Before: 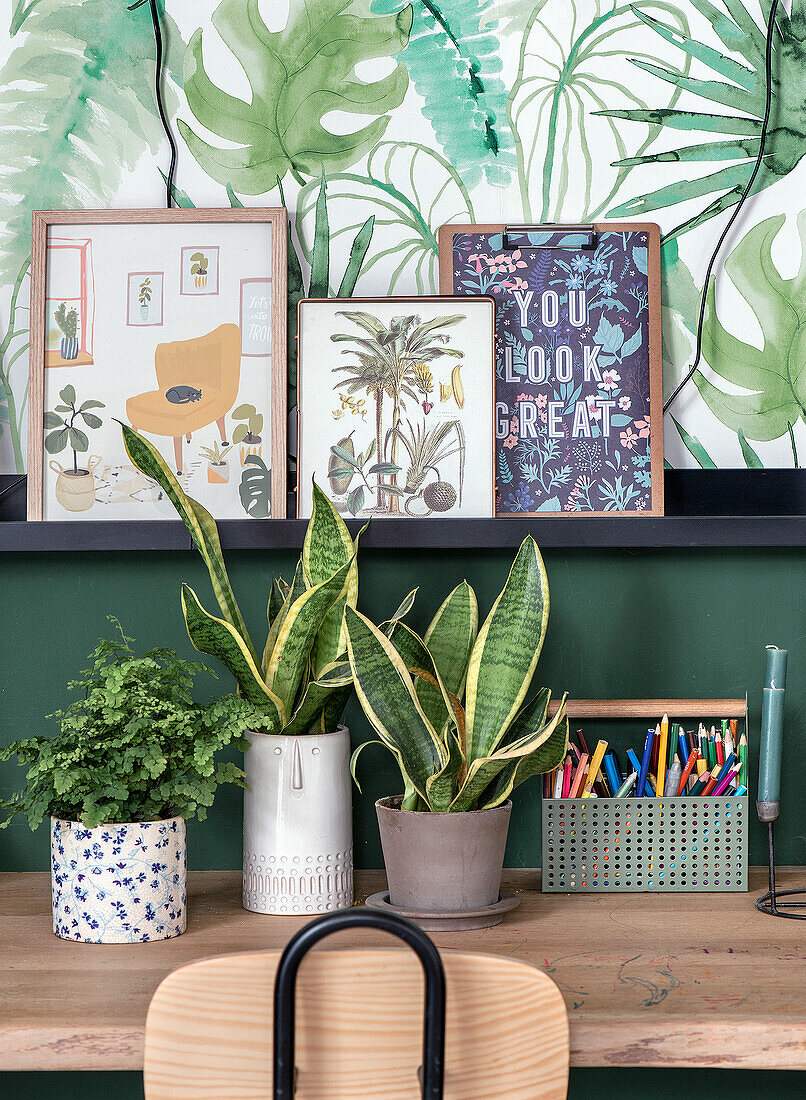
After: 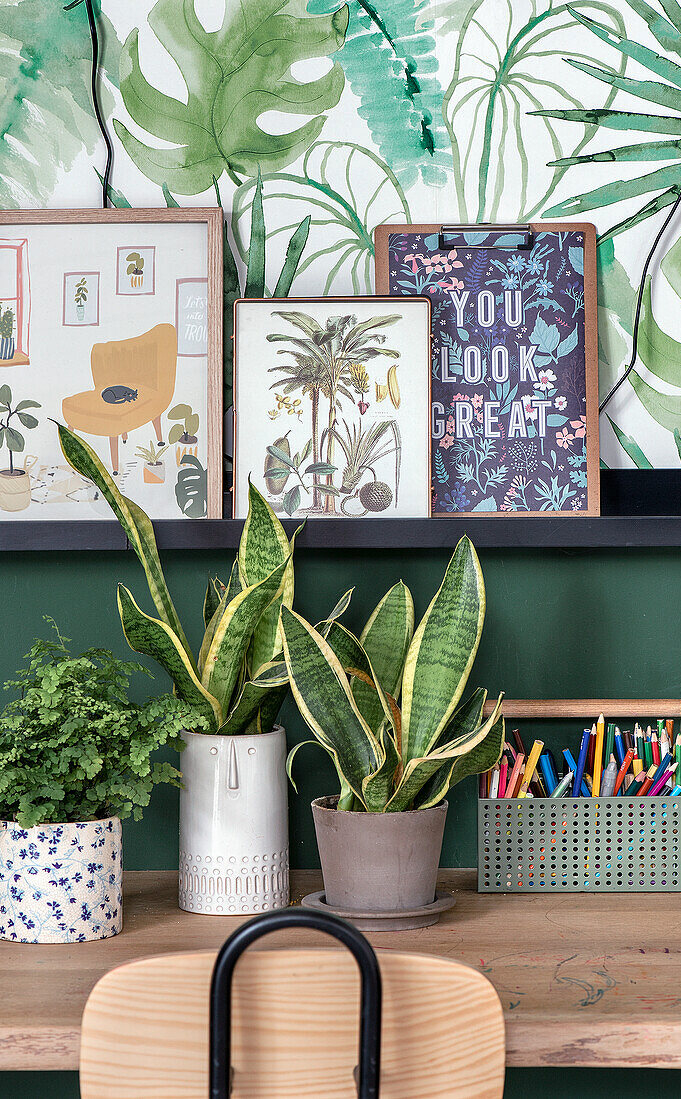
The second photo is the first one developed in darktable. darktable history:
crop: left 8.011%, right 7.411%
shadows and highlights: shadows 20.86, highlights -37.14, soften with gaussian
